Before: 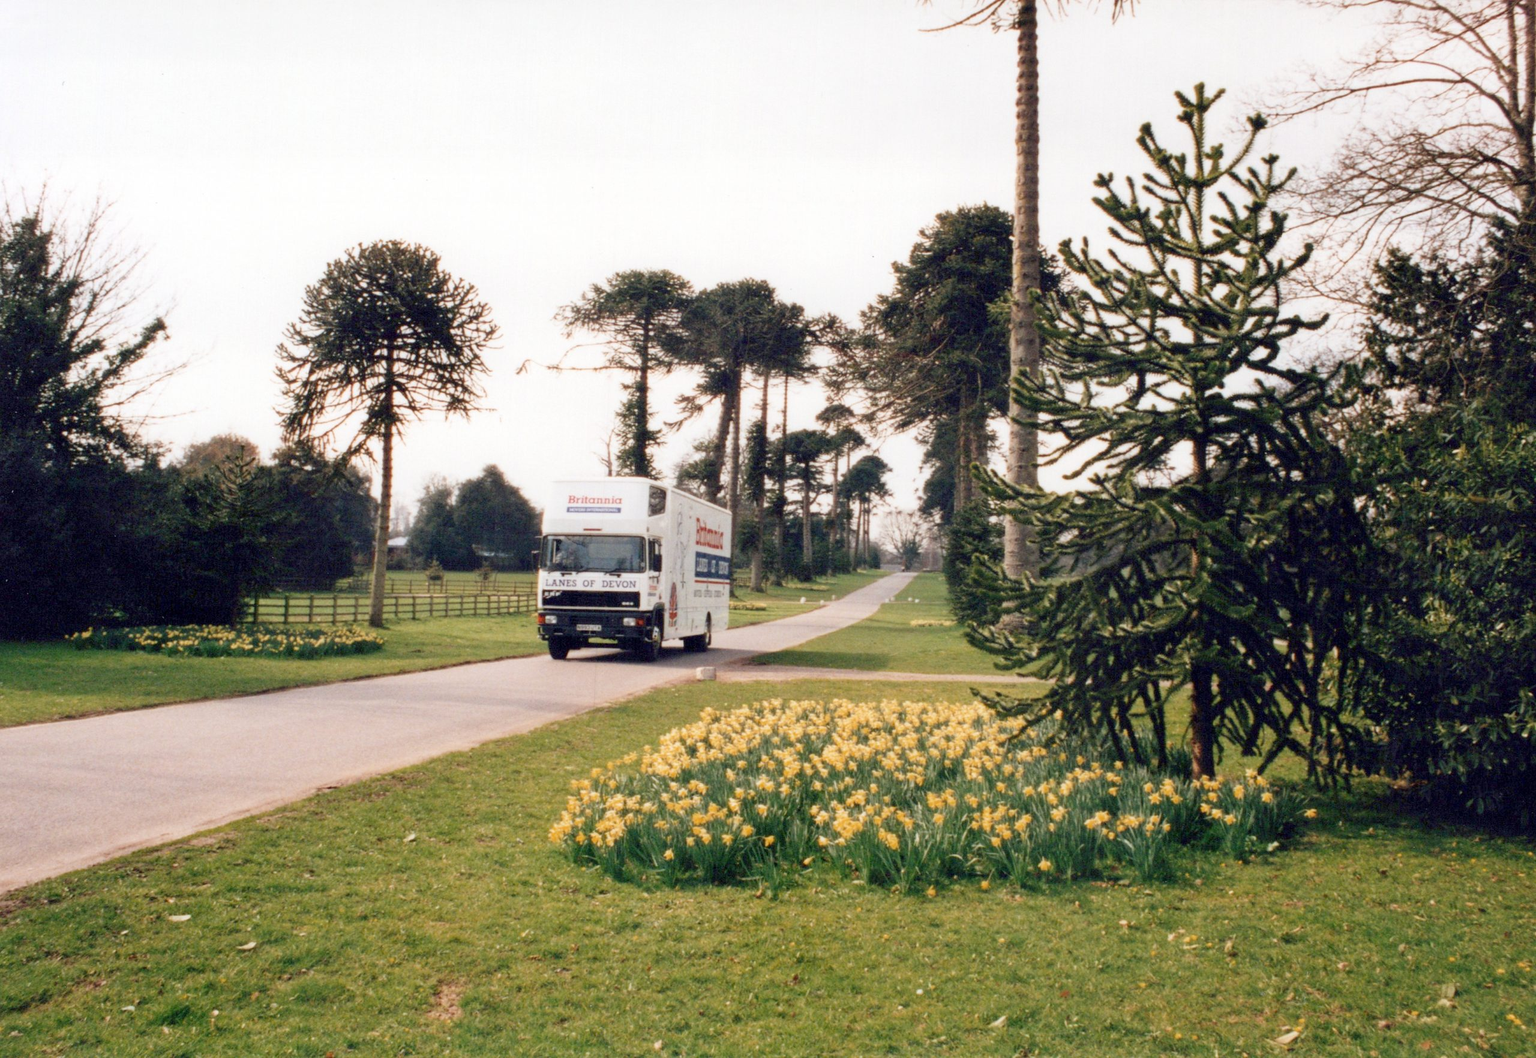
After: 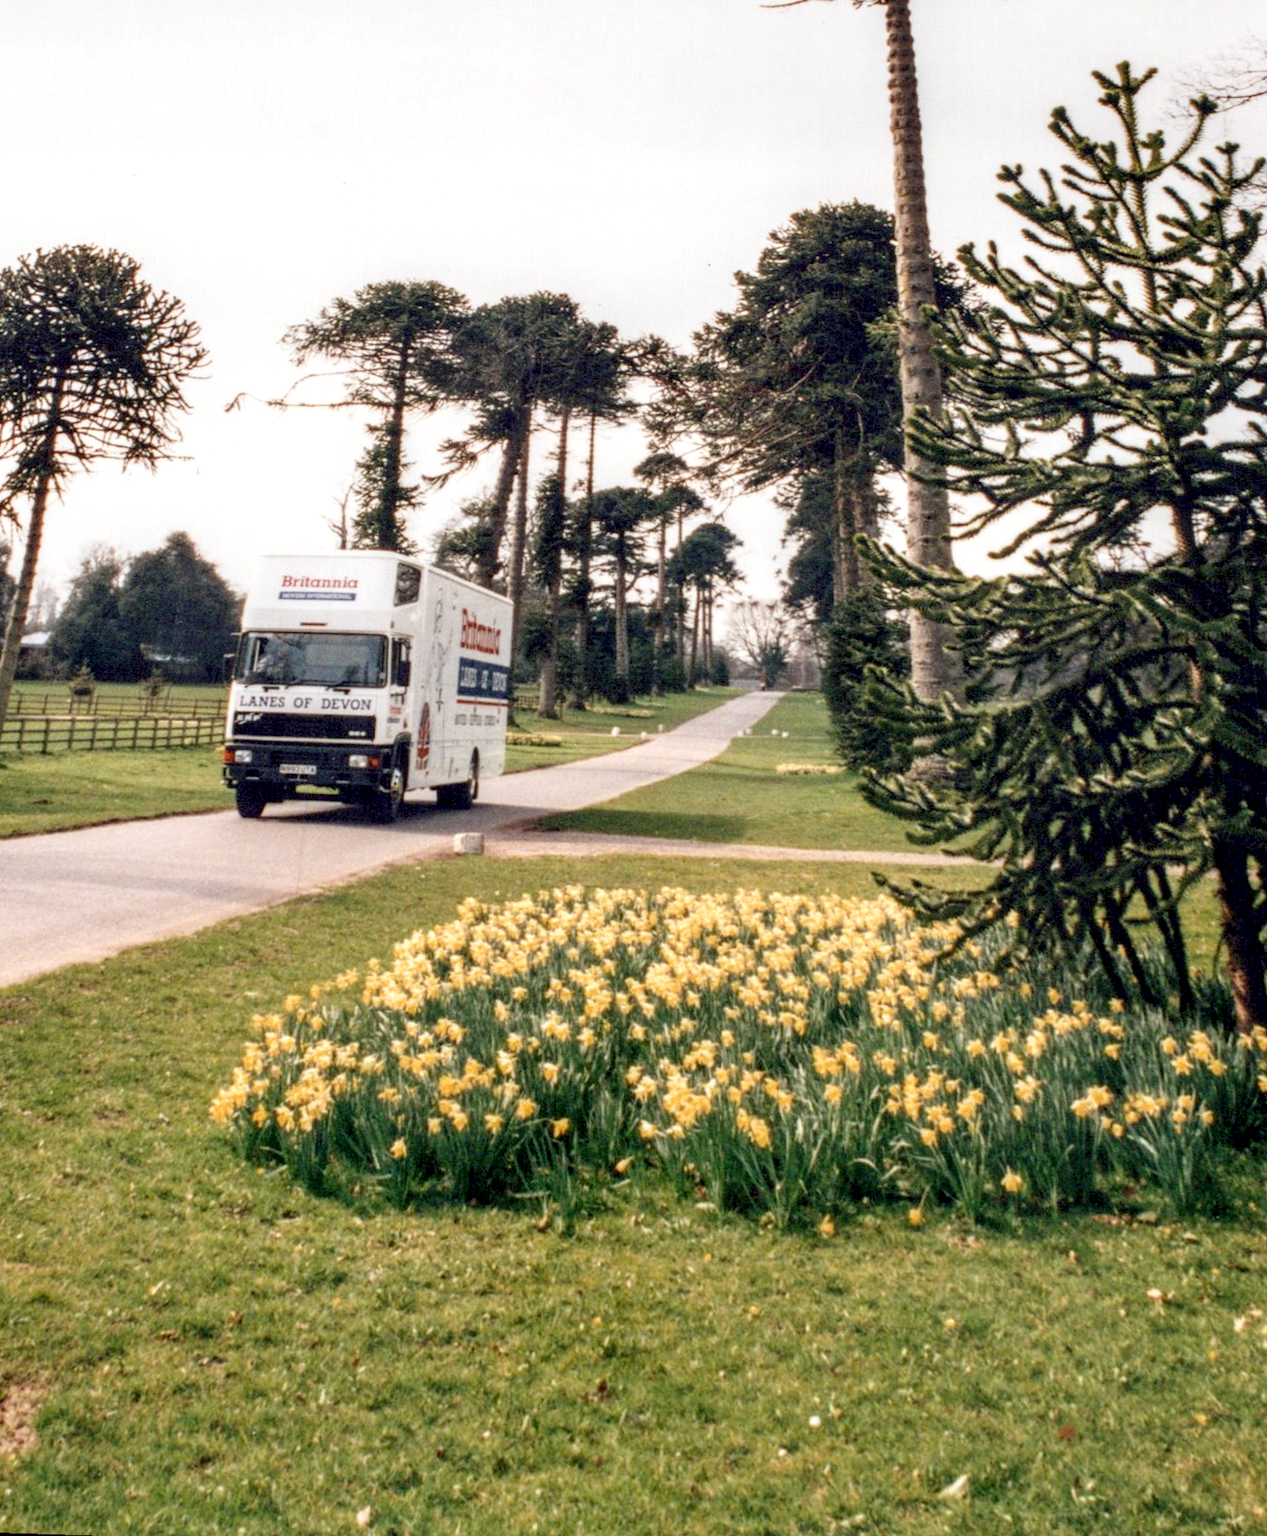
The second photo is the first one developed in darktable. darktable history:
local contrast: detail 150%
rotate and perspective: rotation 0.72°, lens shift (vertical) -0.352, lens shift (horizontal) -0.051, crop left 0.152, crop right 0.859, crop top 0.019, crop bottom 0.964
crop and rotate: left 17.732%, right 15.423%
levels: levels [0, 0.498, 0.996]
